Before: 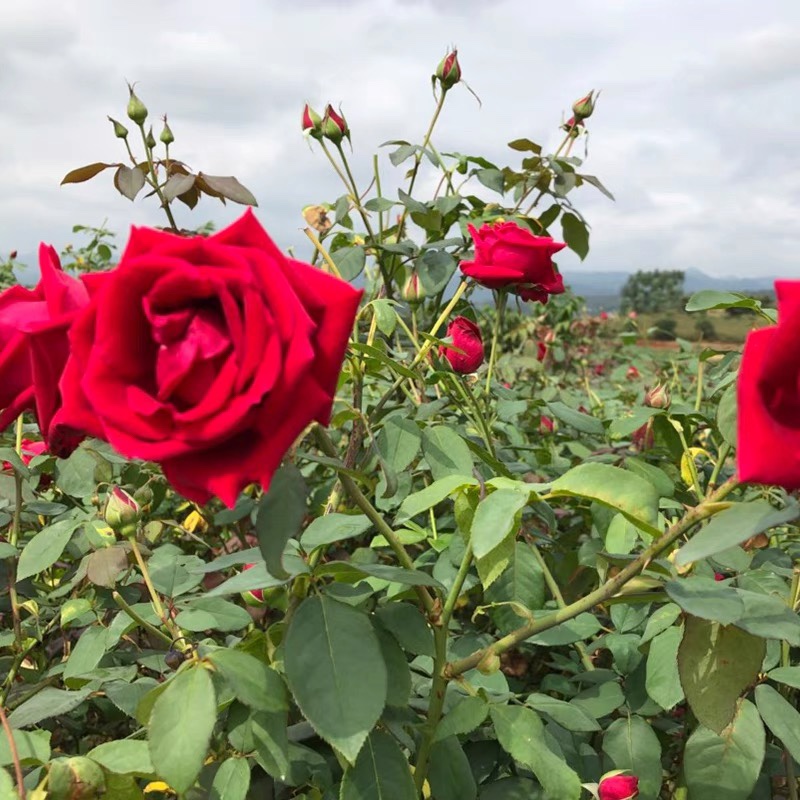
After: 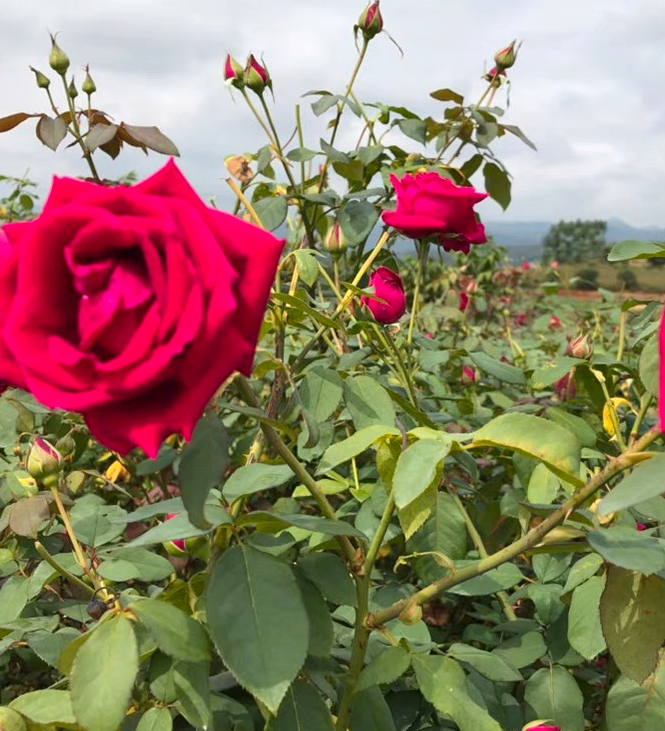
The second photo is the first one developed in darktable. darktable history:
crop: left 9.827%, top 6.266%, right 6.927%, bottom 2.303%
color zones: curves: ch1 [(0.239, 0.552) (0.75, 0.5)]; ch2 [(0.25, 0.462) (0.749, 0.457)]
